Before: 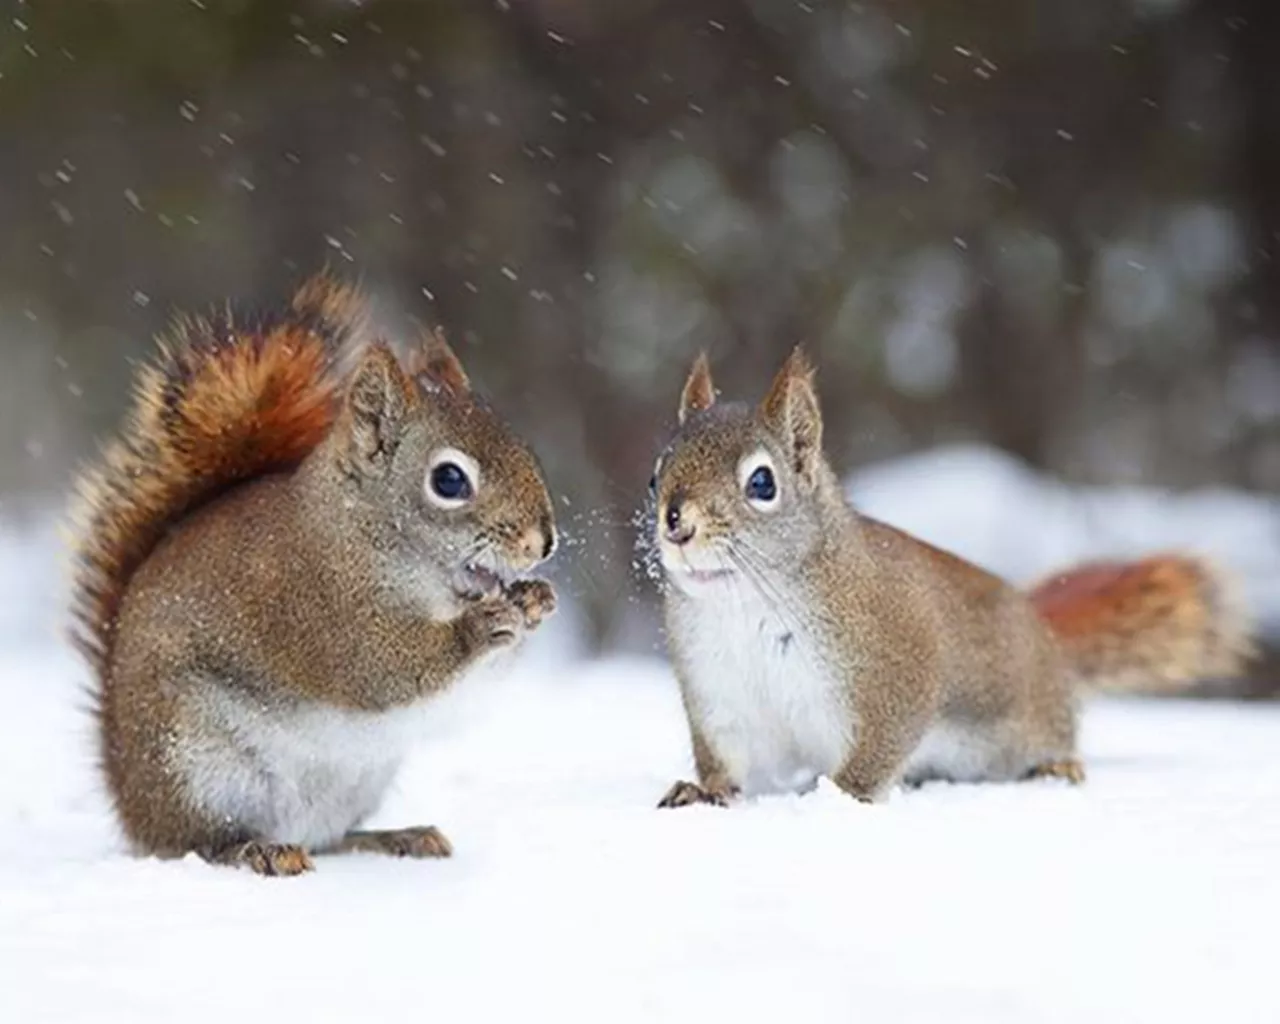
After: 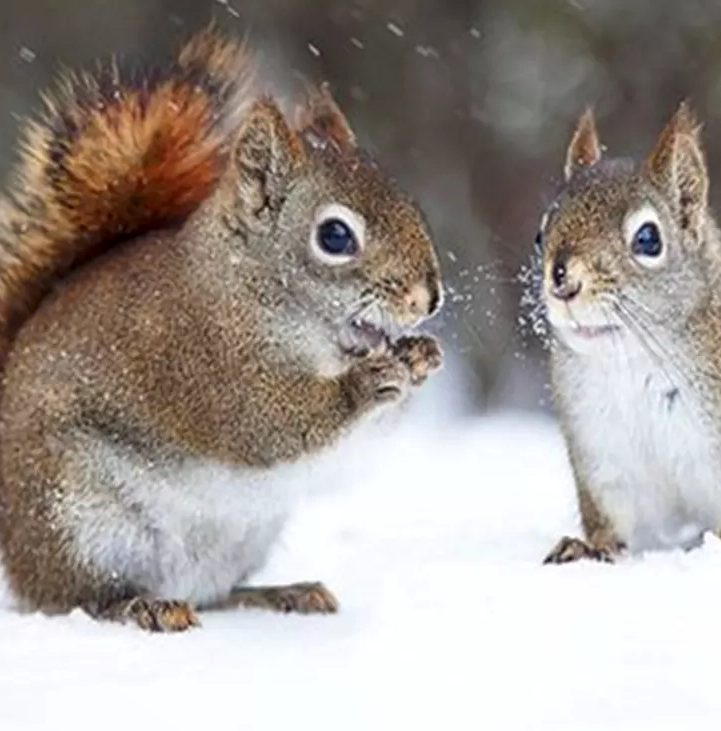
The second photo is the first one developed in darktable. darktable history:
local contrast: on, module defaults
crop: left 8.966%, top 23.852%, right 34.699%, bottom 4.703%
